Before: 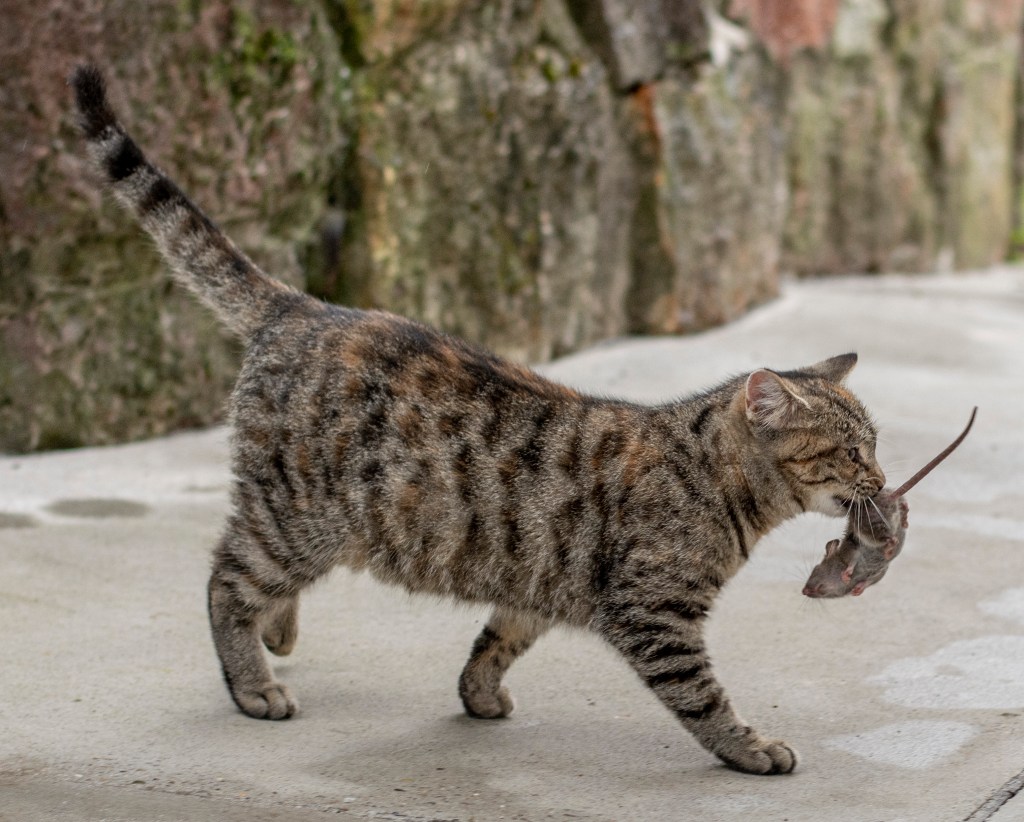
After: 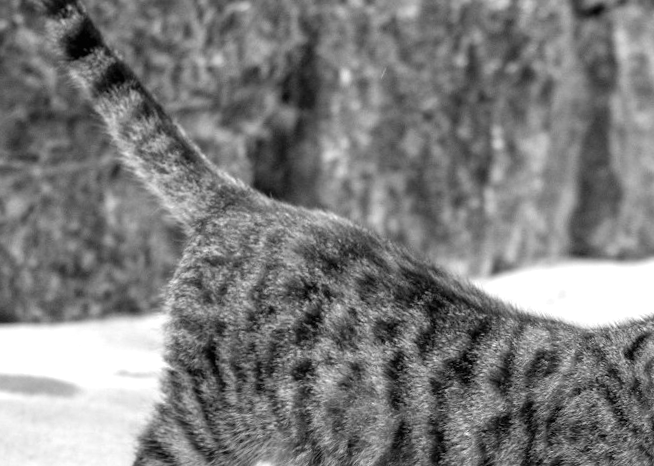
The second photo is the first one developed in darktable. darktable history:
tone equalizer: edges refinement/feathering 500, mask exposure compensation -1.57 EV, preserve details no
crop and rotate: angle -4.73°, left 1.977%, top 7.041%, right 27.711%, bottom 30.523%
exposure: black level correction 0, exposure 0.899 EV, compensate highlight preservation false
color calibration: output gray [0.22, 0.42, 0.37, 0], x 0.372, y 0.386, temperature 4285.12 K
